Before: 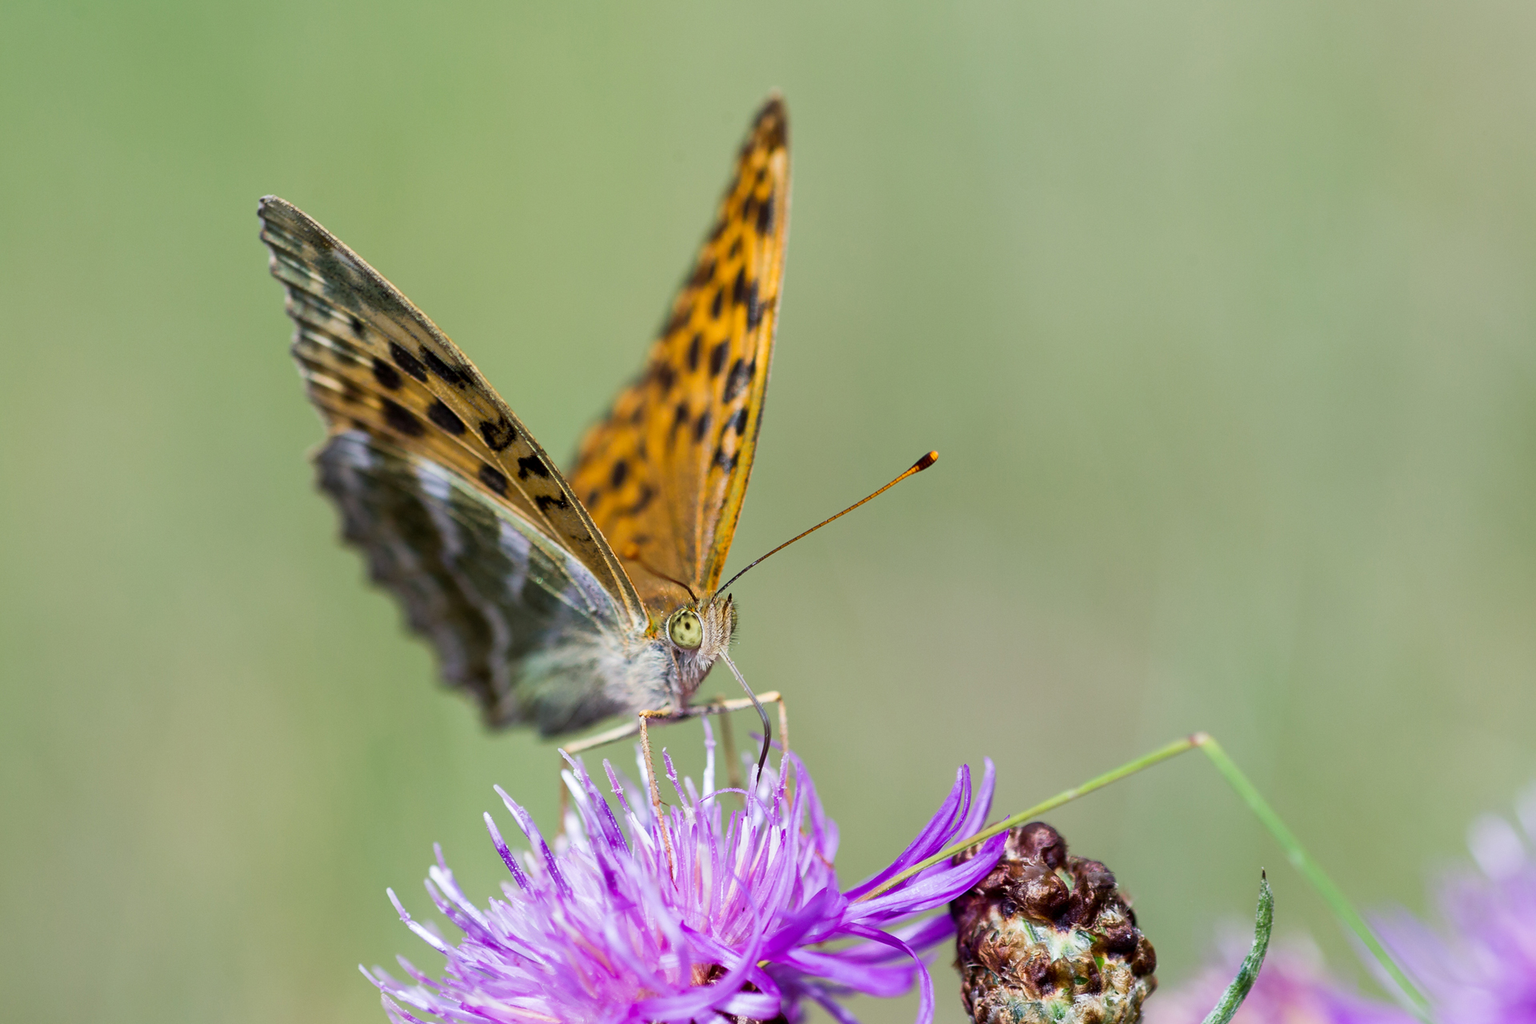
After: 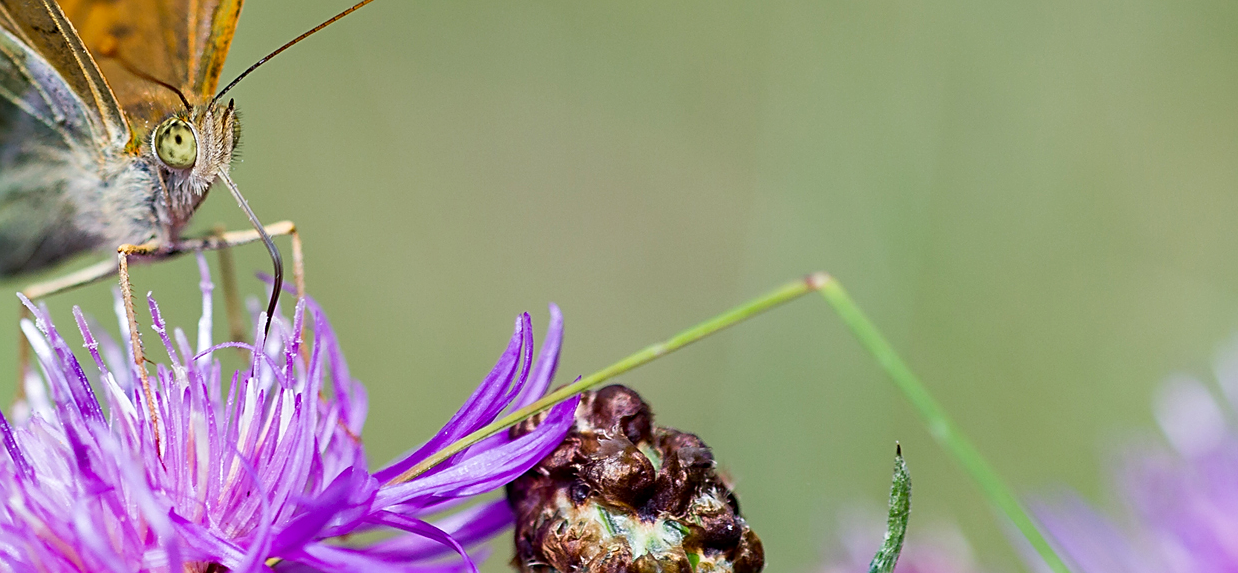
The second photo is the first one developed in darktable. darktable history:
sharpen: on, module defaults
haze removal: on, module defaults
crop and rotate: left 35.509%, top 50.238%, bottom 4.934%
